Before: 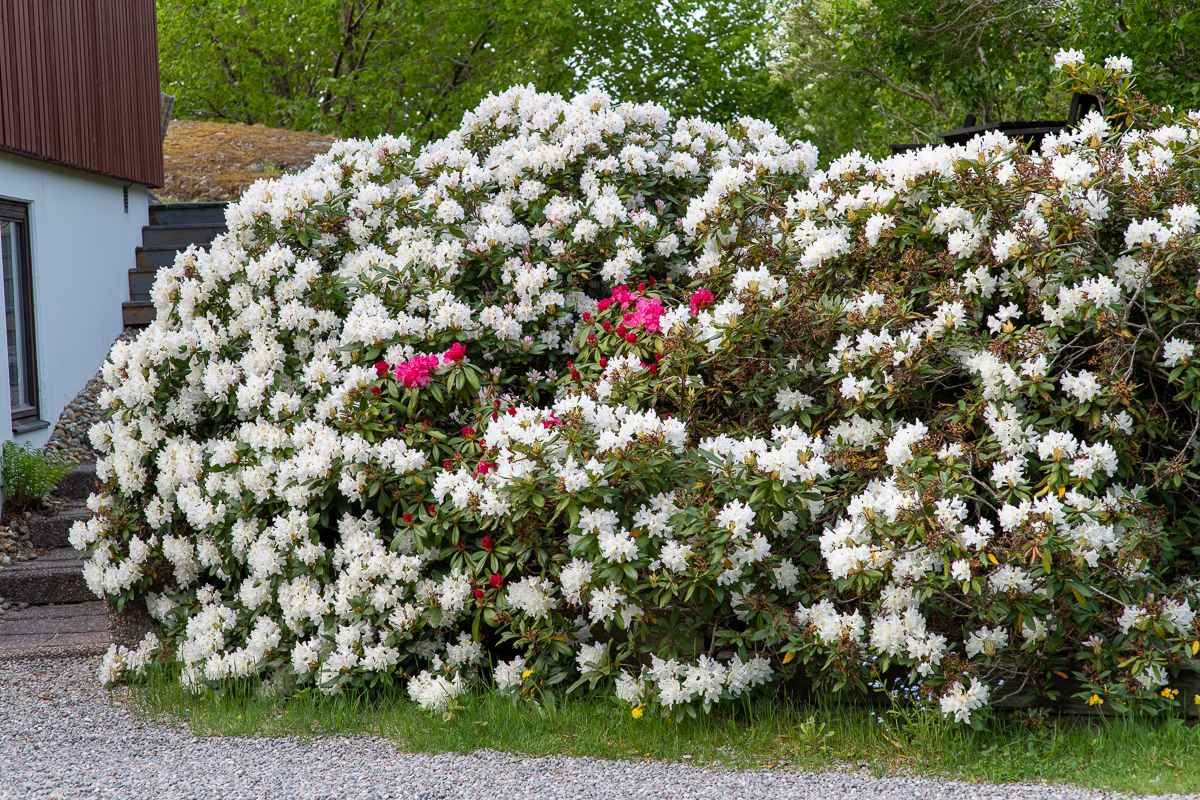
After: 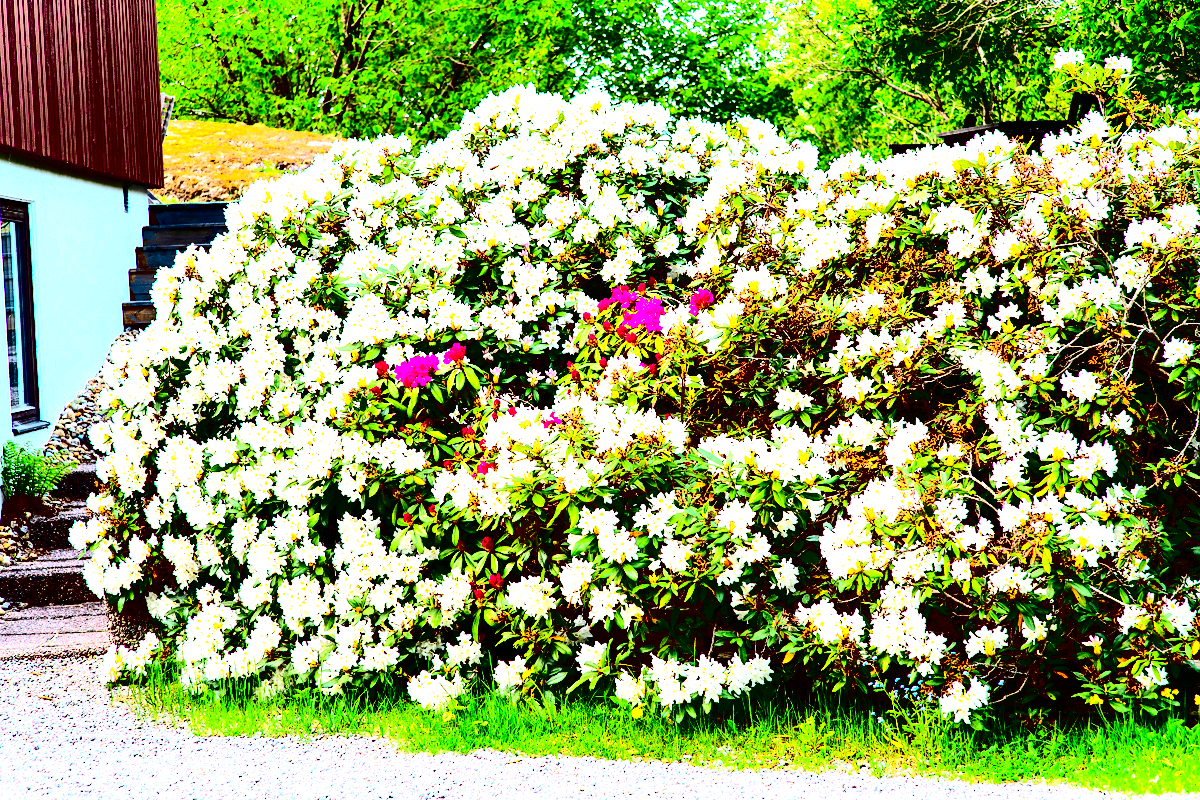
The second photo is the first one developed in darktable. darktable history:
exposure: exposure 2.003 EV, compensate highlight preservation false
contrast brightness saturation: contrast 0.77, brightness -1, saturation 1
